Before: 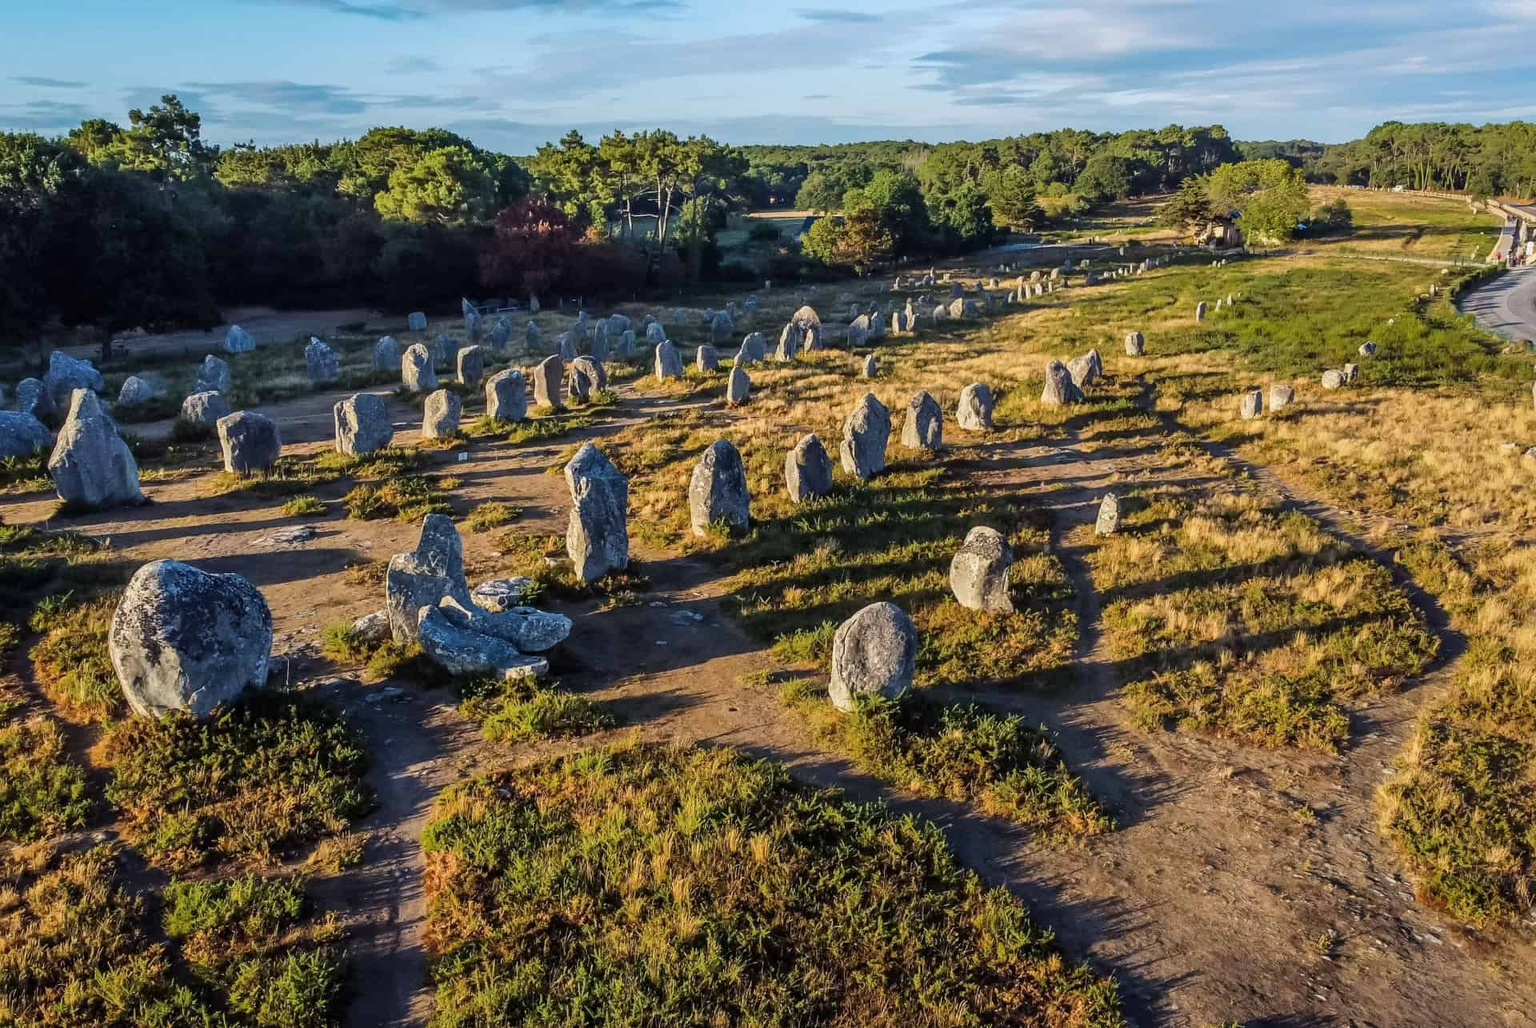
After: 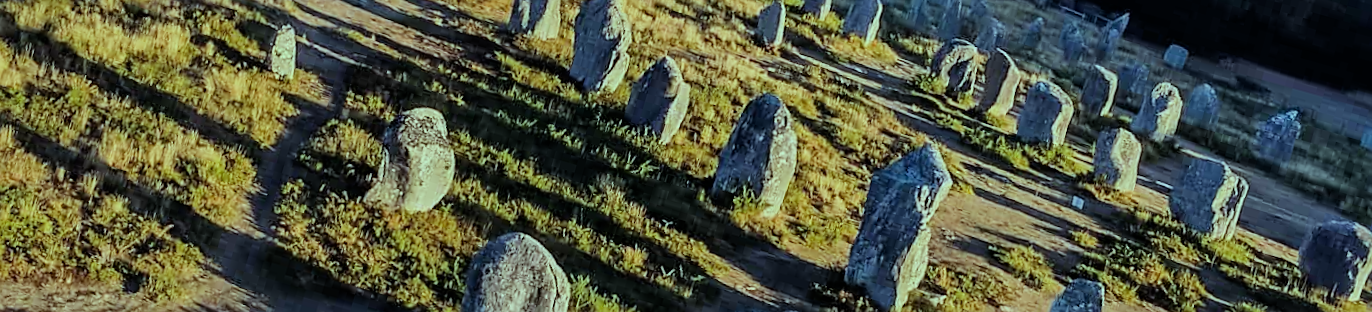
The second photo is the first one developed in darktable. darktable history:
rotate and perspective: rotation 0.226°, lens shift (vertical) -0.042, crop left 0.023, crop right 0.982, crop top 0.006, crop bottom 0.994
sharpen: on, module defaults
filmic rgb: black relative exposure -7.65 EV, white relative exposure 4.56 EV, hardness 3.61, color science v6 (2022)
crop and rotate: angle 16.12°, top 30.835%, bottom 35.653%
color balance: mode lift, gamma, gain (sRGB), lift [0.997, 0.979, 1.021, 1.011], gamma [1, 1.084, 0.916, 0.998], gain [1, 0.87, 1.13, 1.101], contrast 4.55%, contrast fulcrum 38.24%, output saturation 104.09%
